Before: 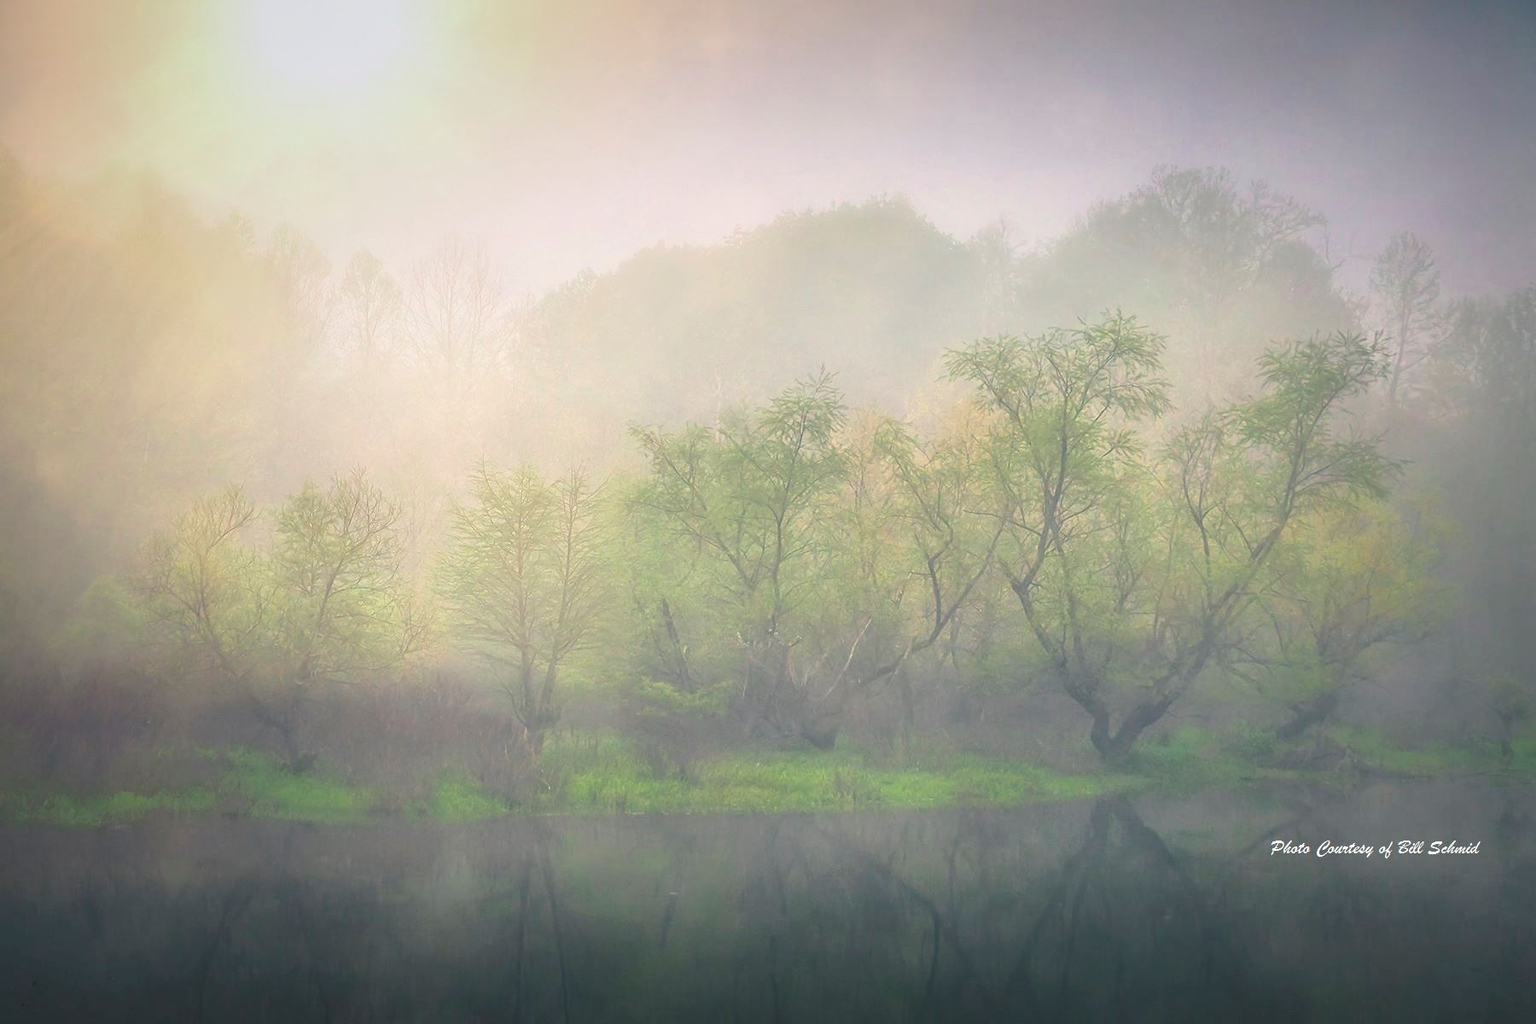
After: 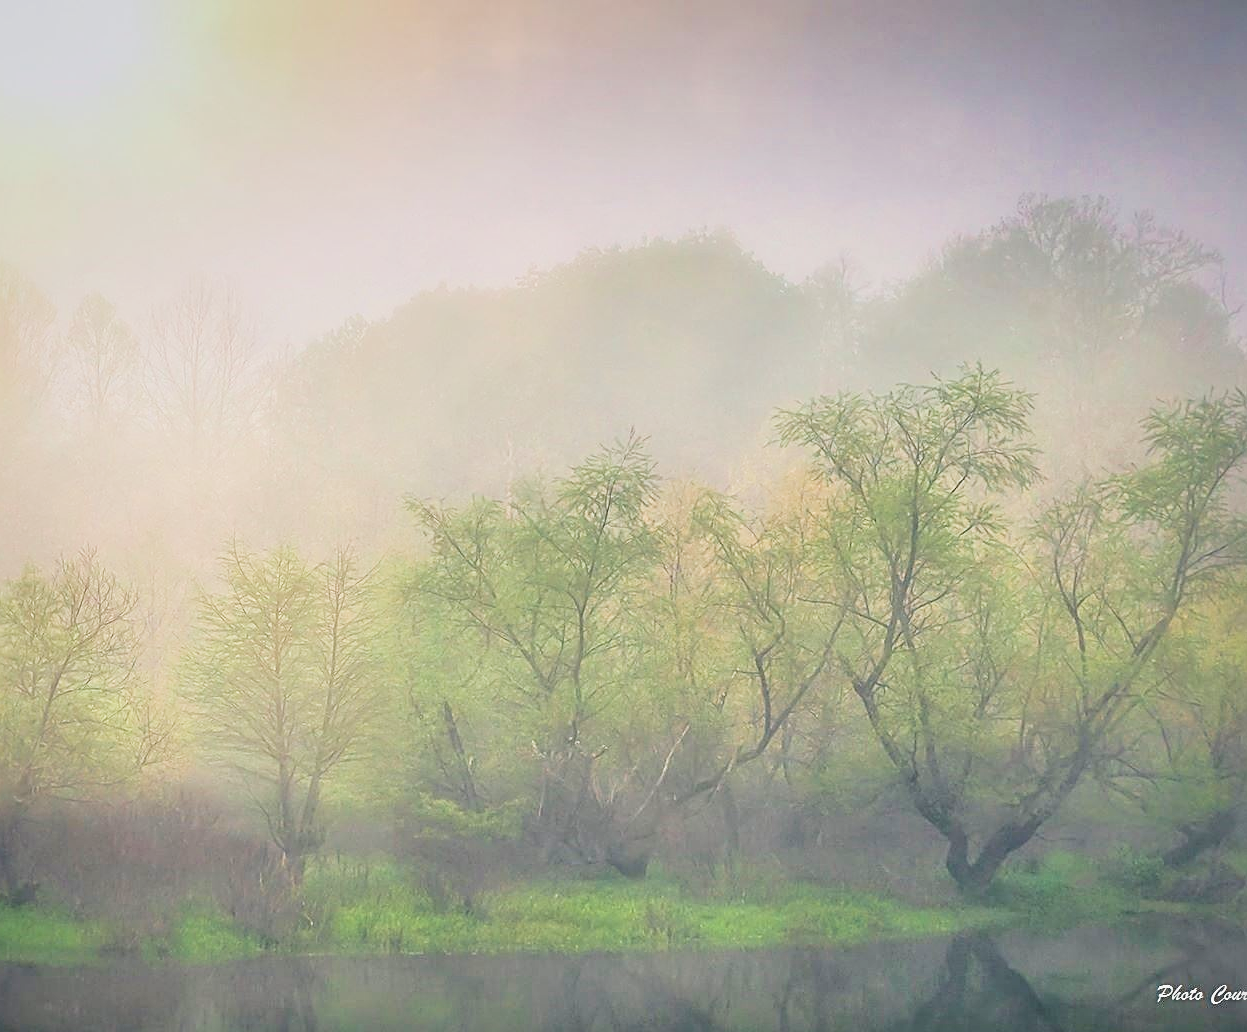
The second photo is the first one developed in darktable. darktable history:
filmic rgb: black relative exposure -5 EV, white relative exposure 3.5 EV, hardness 3.19, contrast 1.2, highlights saturation mix -50%
crop: left 18.479%, right 12.2%, bottom 13.971%
velvia: on, module defaults
local contrast: mode bilateral grid, contrast 20, coarseness 50, detail 120%, midtone range 0.2
sharpen: on, module defaults
